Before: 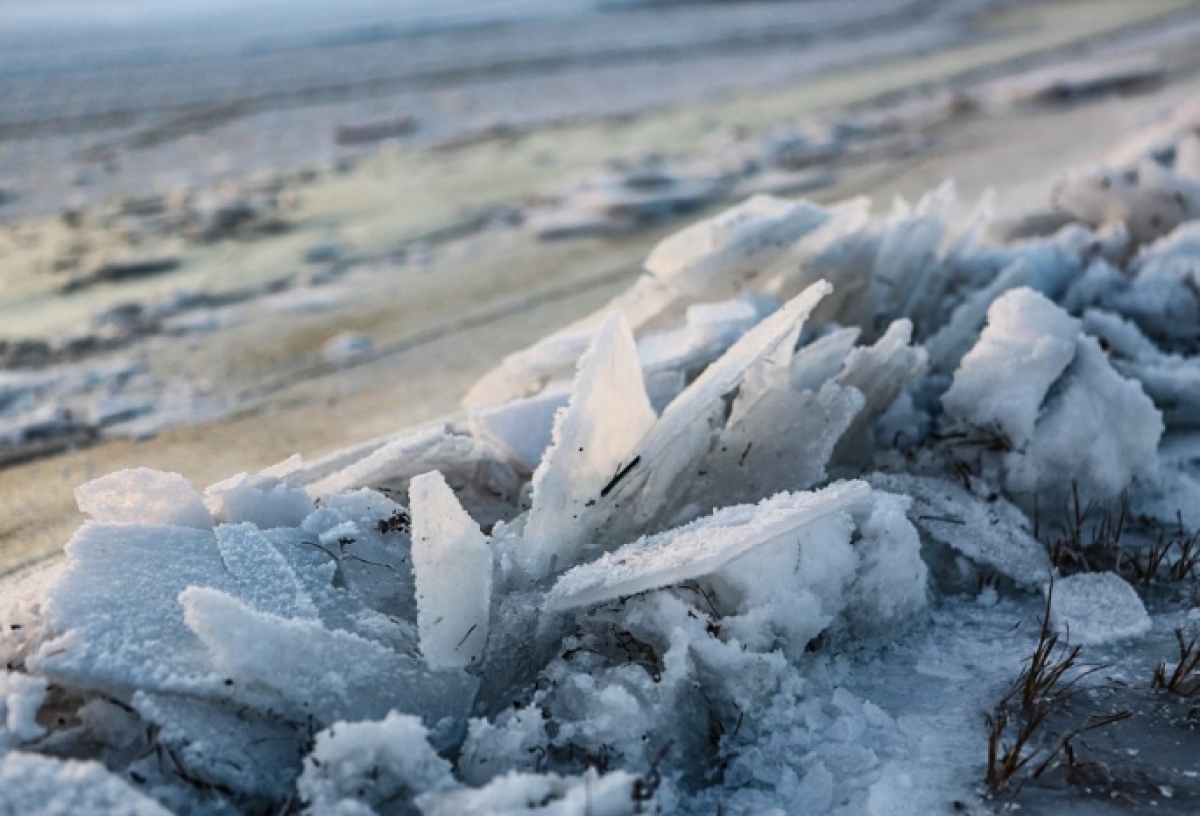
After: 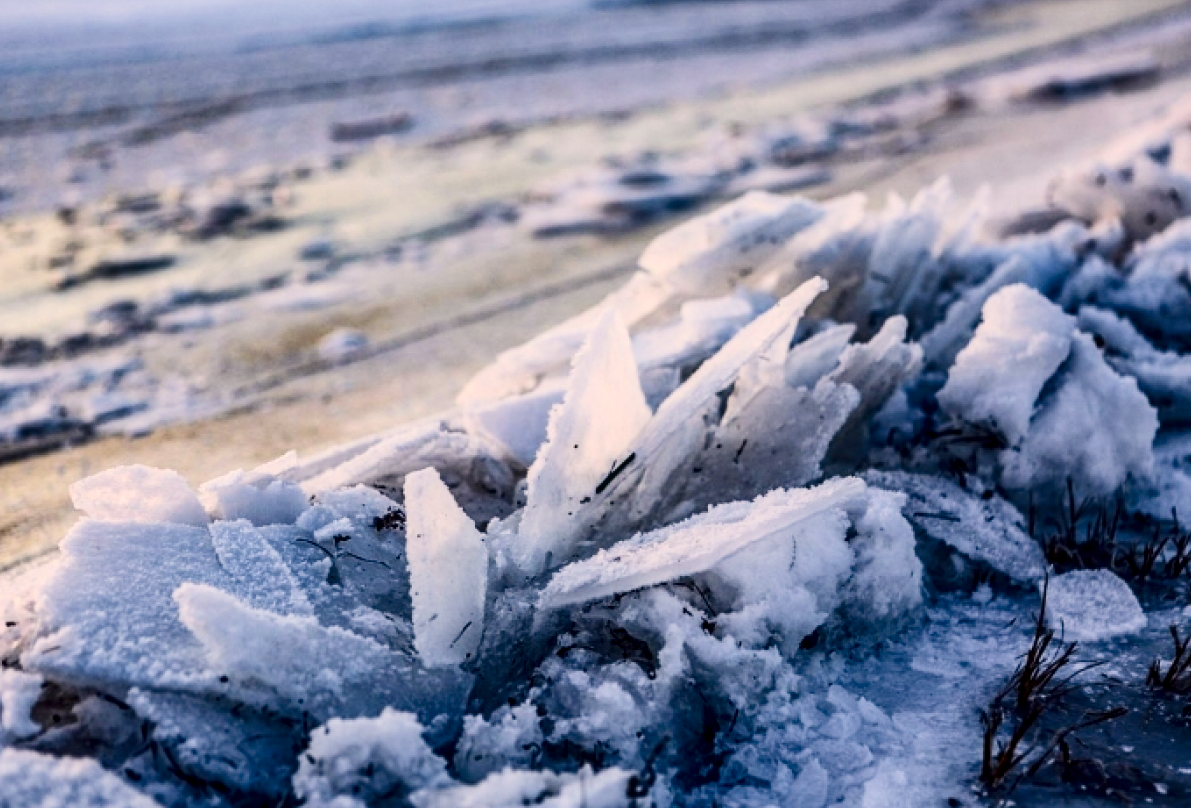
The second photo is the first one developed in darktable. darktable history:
local contrast: on, module defaults
exposure: exposure 0.657 EV, compensate highlight preservation false
color calibration: illuminant as shot in camera, x 0.363, y 0.385, temperature 4528.04 K
color balance: lift [1, 1, 0.999, 1.001], gamma [1, 1.003, 1.005, 0.995], gain [1, 0.992, 0.988, 1.012], contrast 5%, output saturation 110%
crop: left 0.434%, top 0.485%, right 0.244%, bottom 0.386%
color correction: highlights a* 1.39, highlights b* 17.83
filmic rgb: black relative exposure -8.15 EV, white relative exposure 3.76 EV, hardness 4.46
contrast brightness saturation: contrast 0.19, brightness -0.24, saturation 0.11
